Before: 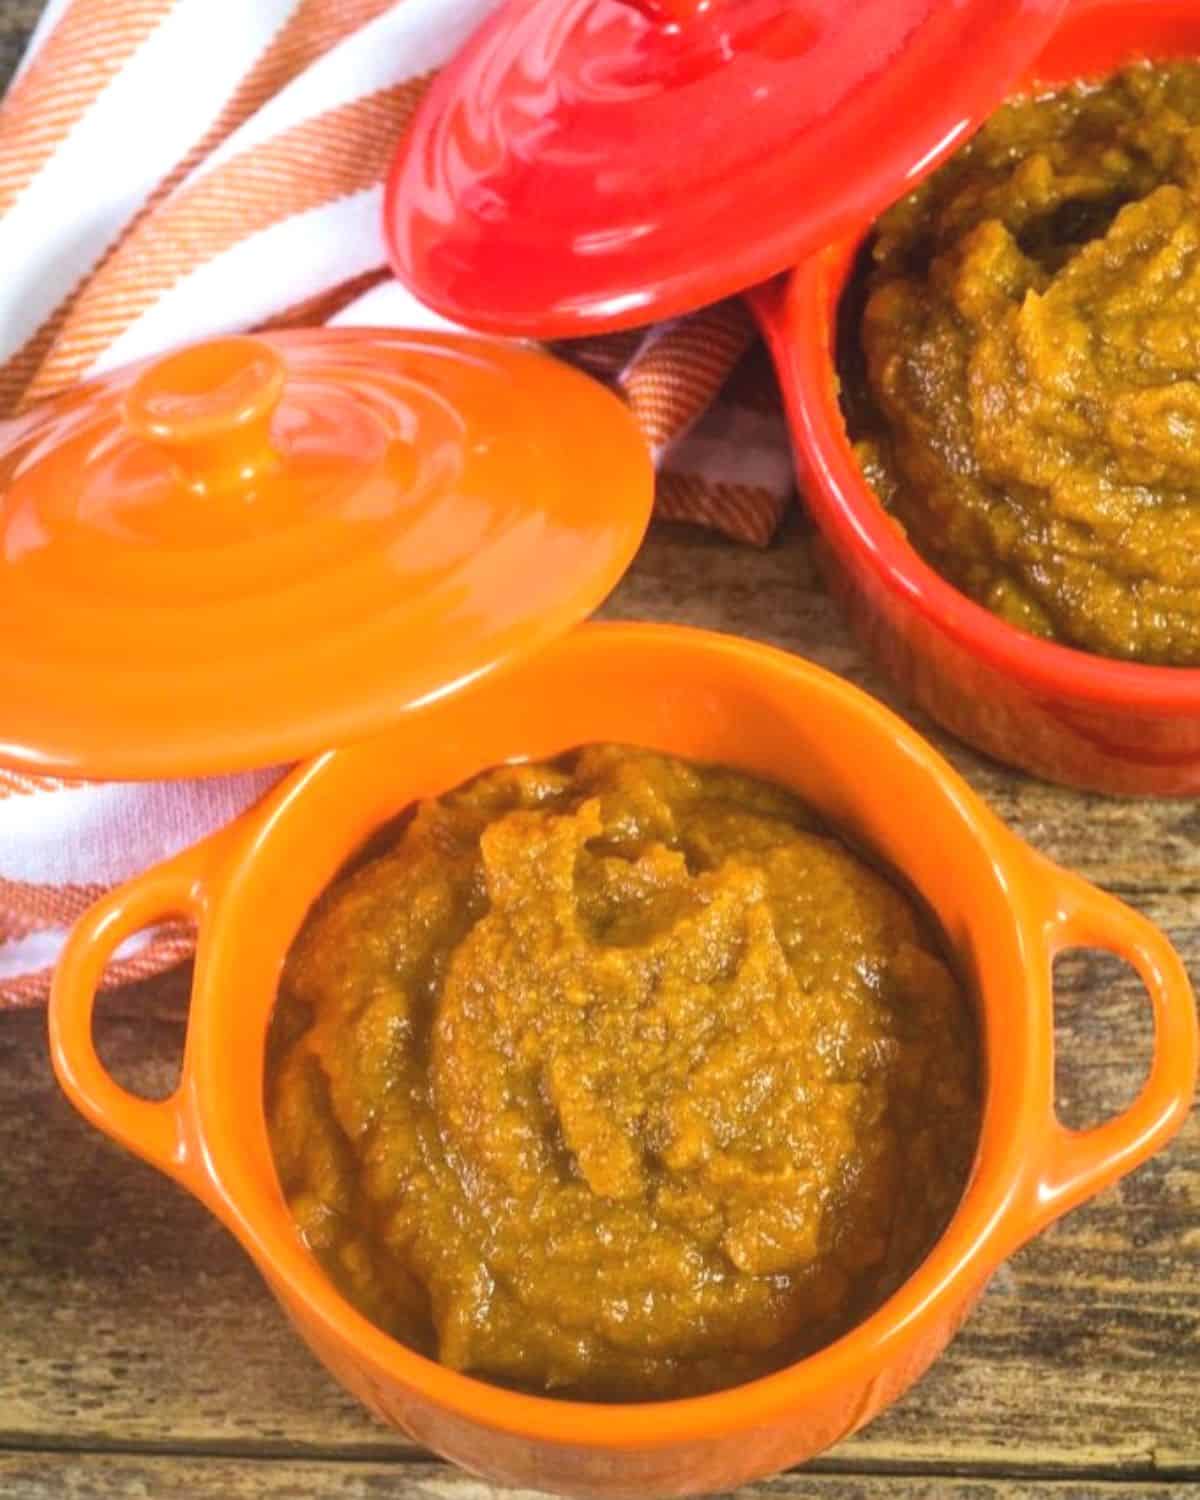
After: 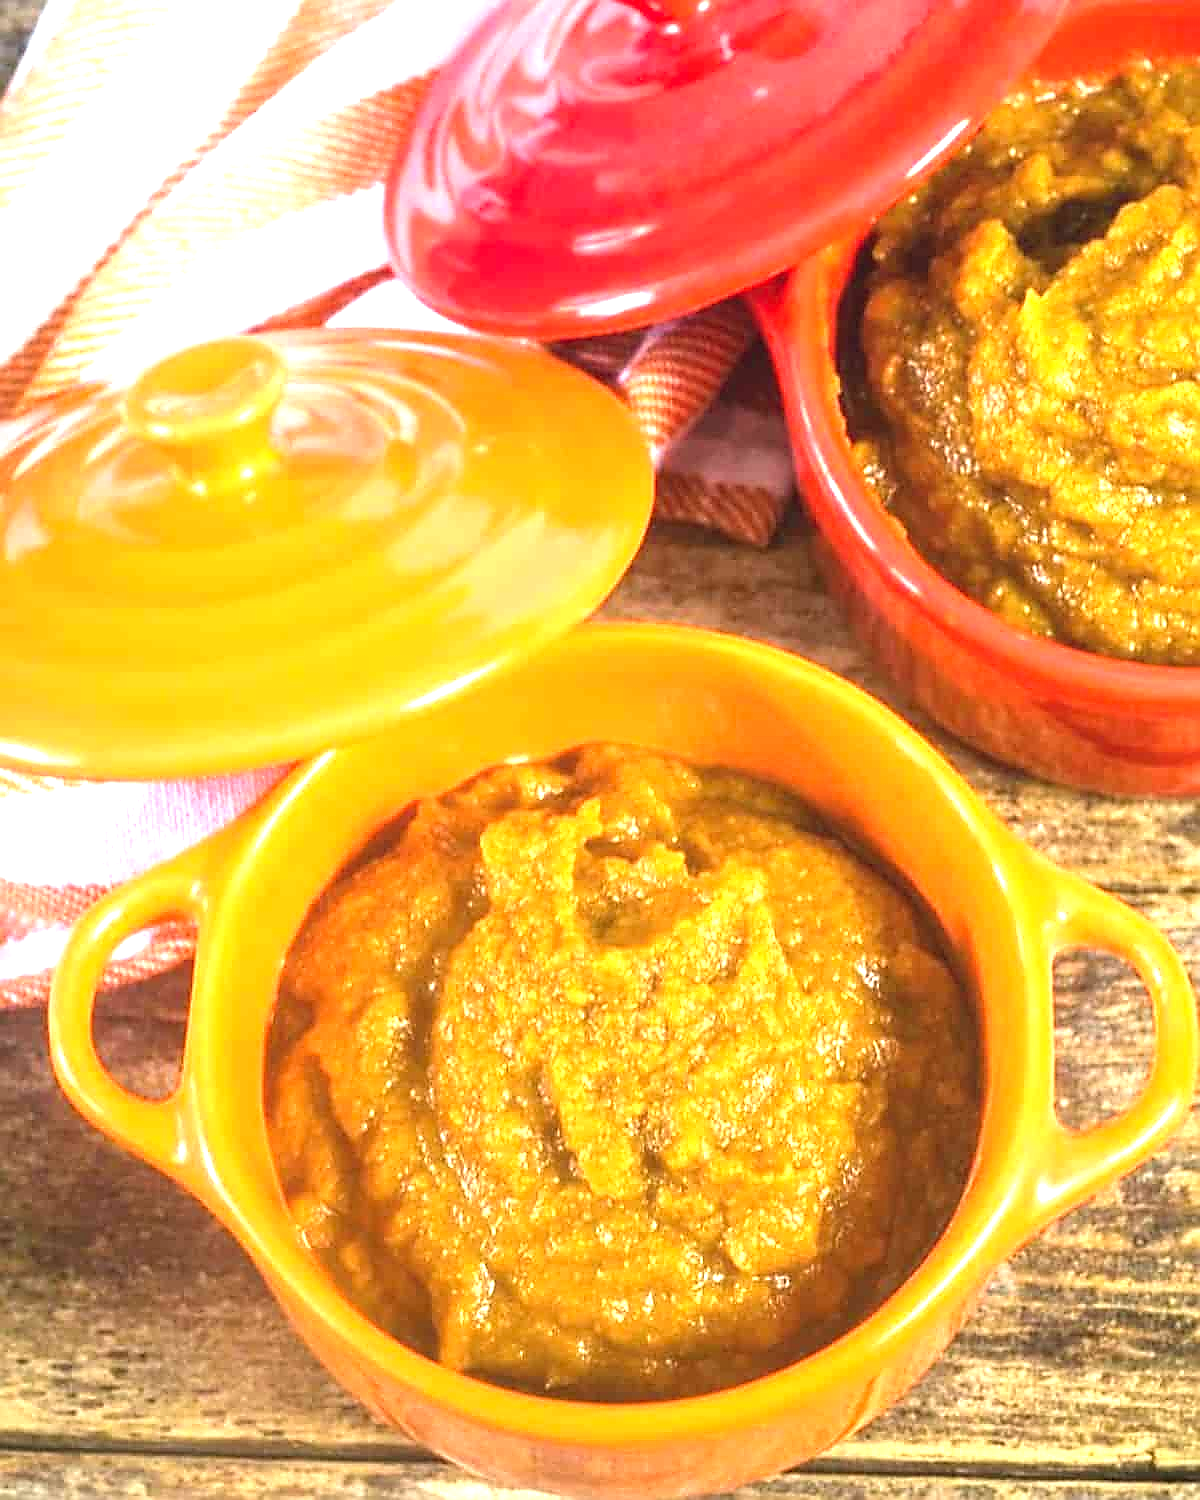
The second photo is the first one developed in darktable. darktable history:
sharpen: radius 1.393, amount 1.244, threshold 0.639
contrast brightness saturation: saturation -0.044
levels: levels [0, 0.352, 0.703]
